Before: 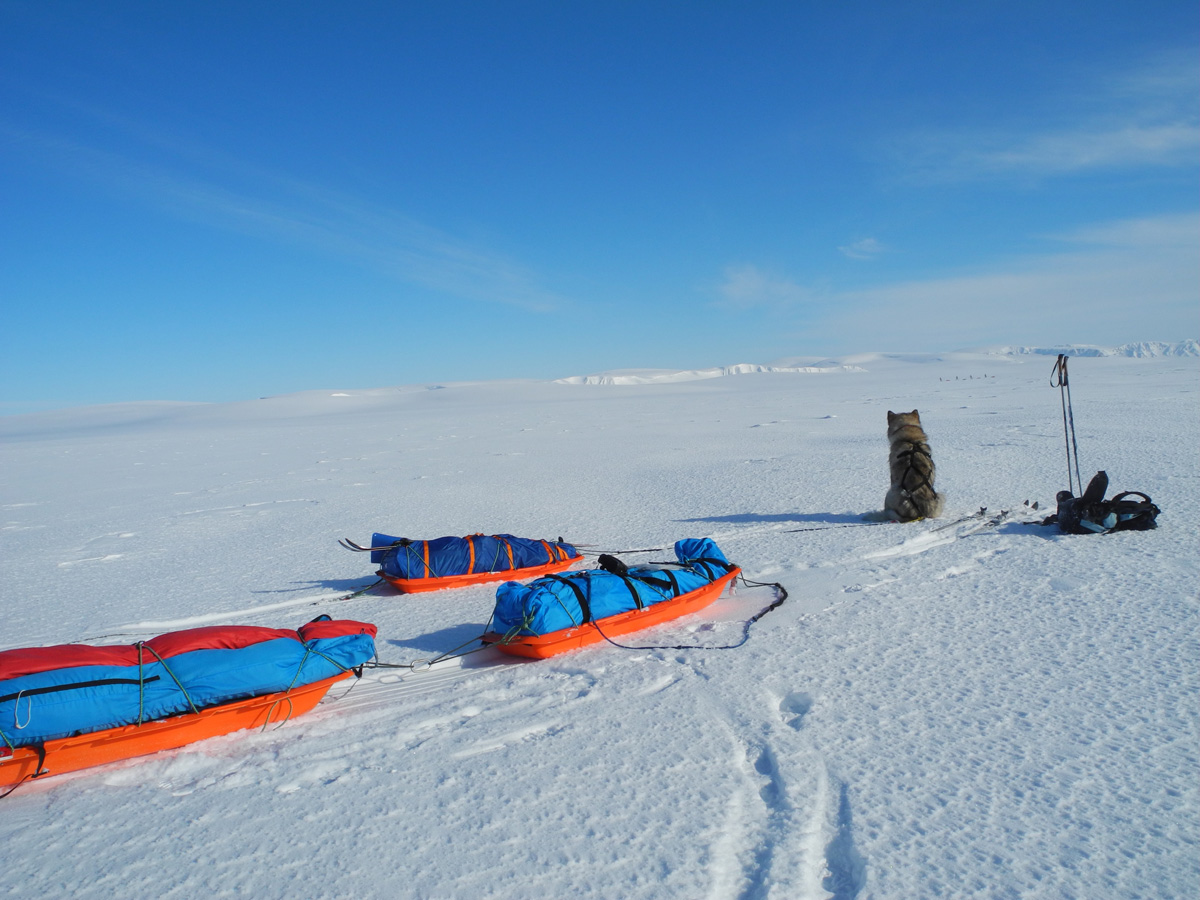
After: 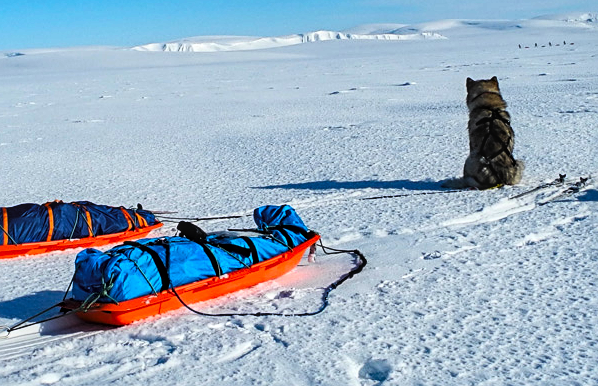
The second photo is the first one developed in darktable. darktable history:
tone curve: curves: ch0 [(0, 0) (0.003, 0) (0.011, 0.001) (0.025, 0.003) (0.044, 0.006) (0.069, 0.009) (0.1, 0.013) (0.136, 0.032) (0.177, 0.067) (0.224, 0.121) (0.277, 0.185) (0.335, 0.255) (0.399, 0.333) (0.468, 0.417) (0.543, 0.508) (0.623, 0.606) (0.709, 0.71) (0.801, 0.819) (0.898, 0.926) (1, 1)], color space Lab, linked channels, preserve colors none
haze removal: compatibility mode true, adaptive false
shadows and highlights: low approximation 0.01, soften with gaussian
crop: left 35.099%, top 37.1%, right 15.057%, bottom 19.948%
contrast brightness saturation: contrast 0.198, brightness 0.16, saturation 0.216
sharpen: on, module defaults
local contrast: on, module defaults
